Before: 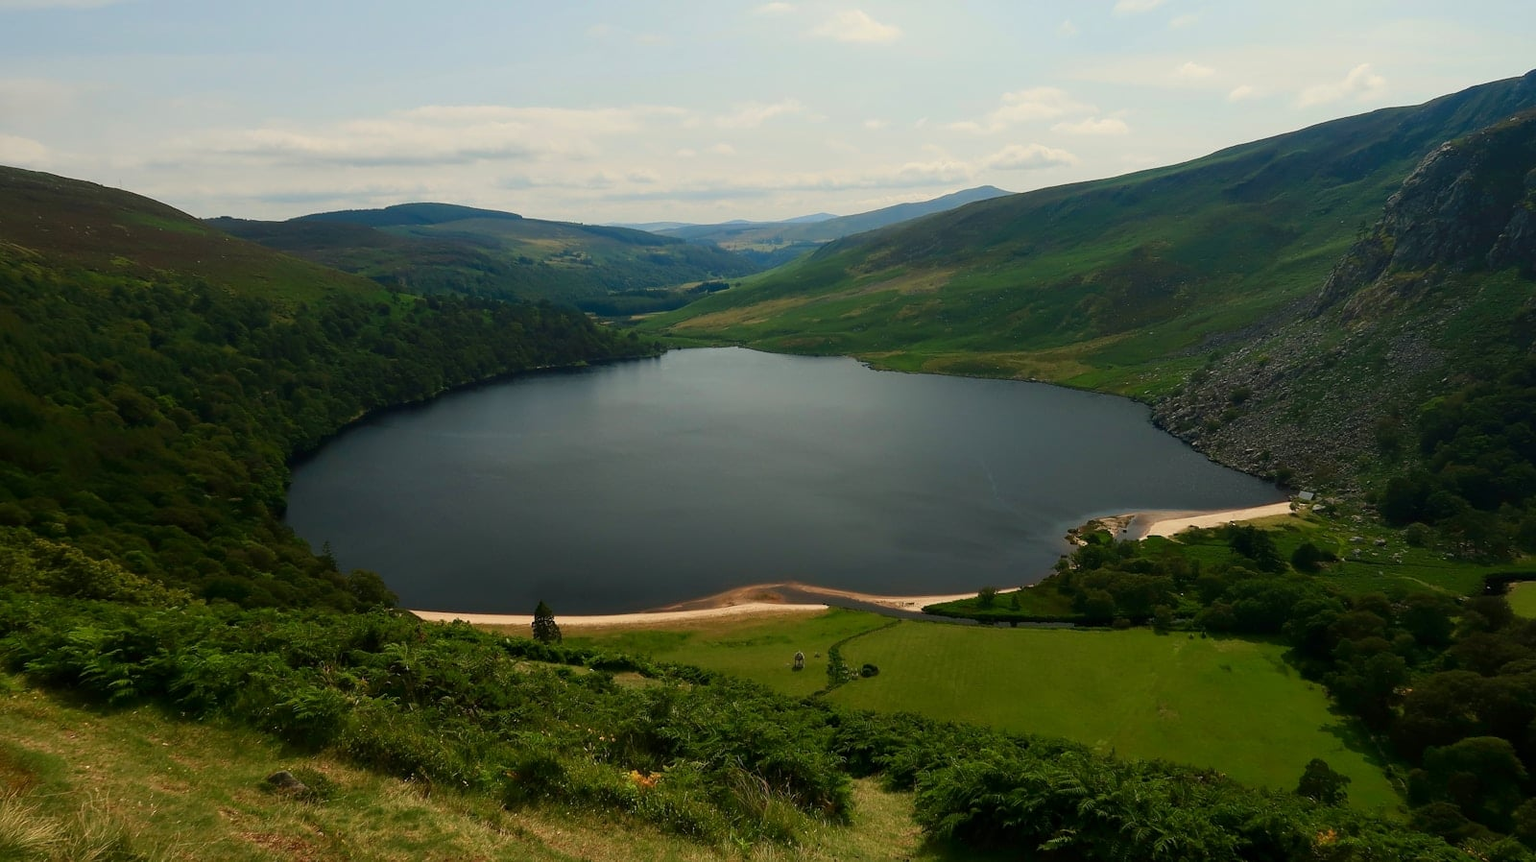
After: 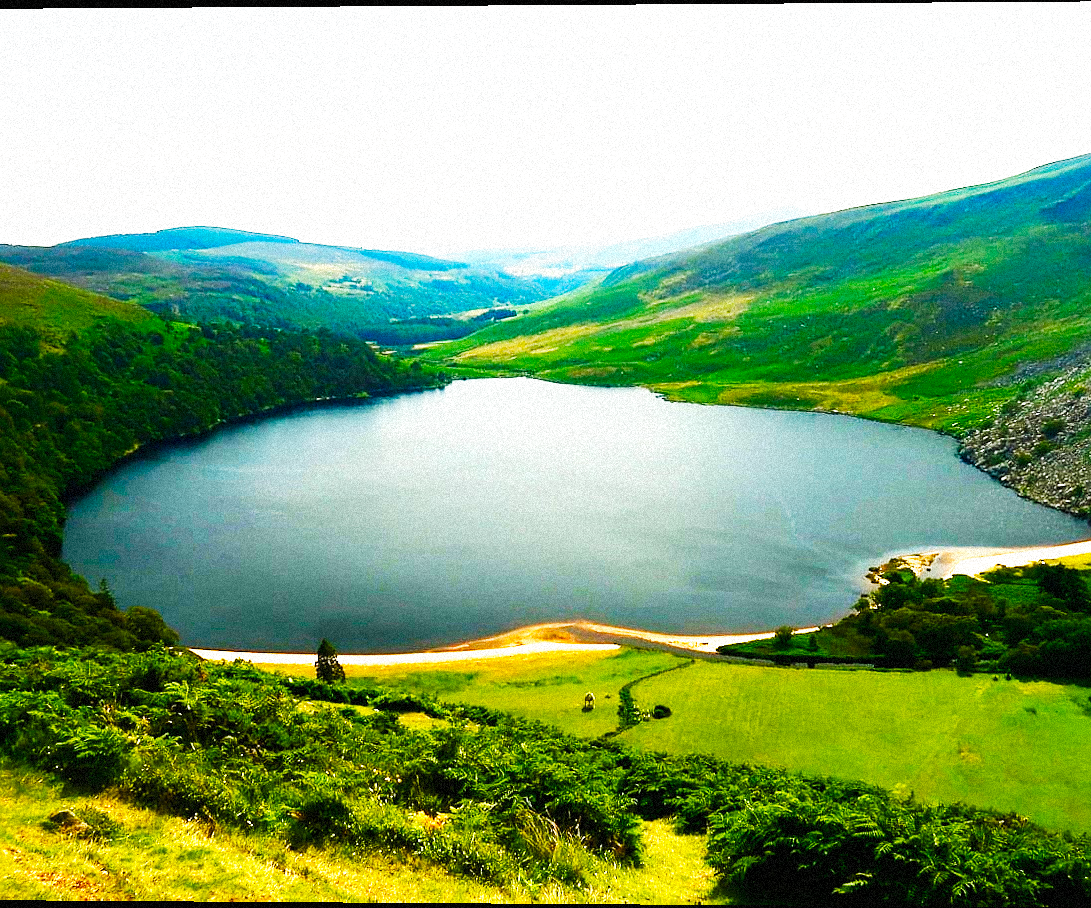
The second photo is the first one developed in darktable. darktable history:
exposure: exposure 1 EV, compensate highlight preservation false
sharpen: radius 1.272, amount 0.305, threshold 0
color balance rgb: perceptual saturation grading › global saturation 45%, perceptual saturation grading › highlights -25%, perceptual saturation grading › shadows 50%, perceptual brilliance grading › global brilliance 3%, global vibrance 3%
grain: strength 35%, mid-tones bias 0%
base curve: curves: ch0 [(0, 0) (0.007, 0.004) (0.027, 0.03) (0.046, 0.07) (0.207, 0.54) (0.442, 0.872) (0.673, 0.972) (1, 1)], preserve colors none
rotate and perspective: lens shift (vertical) 0.048, lens shift (horizontal) -0.024, automatic cropping off
tone equalizer: -8 EV -0.417 EV, -7 EV -0.389 EV, -6 EV -0.333 EV, -5 EV -0.222 EV, -3 EV 0.222 EV, -2 EV 0.333 EV, -1 EV 0.389 EV, +0 EV 0.417 EV, edges refinement/feathering 500, mask exposure compensation -1.57 EV, preserve details no
crop: left 15.419%, right 17.914%
